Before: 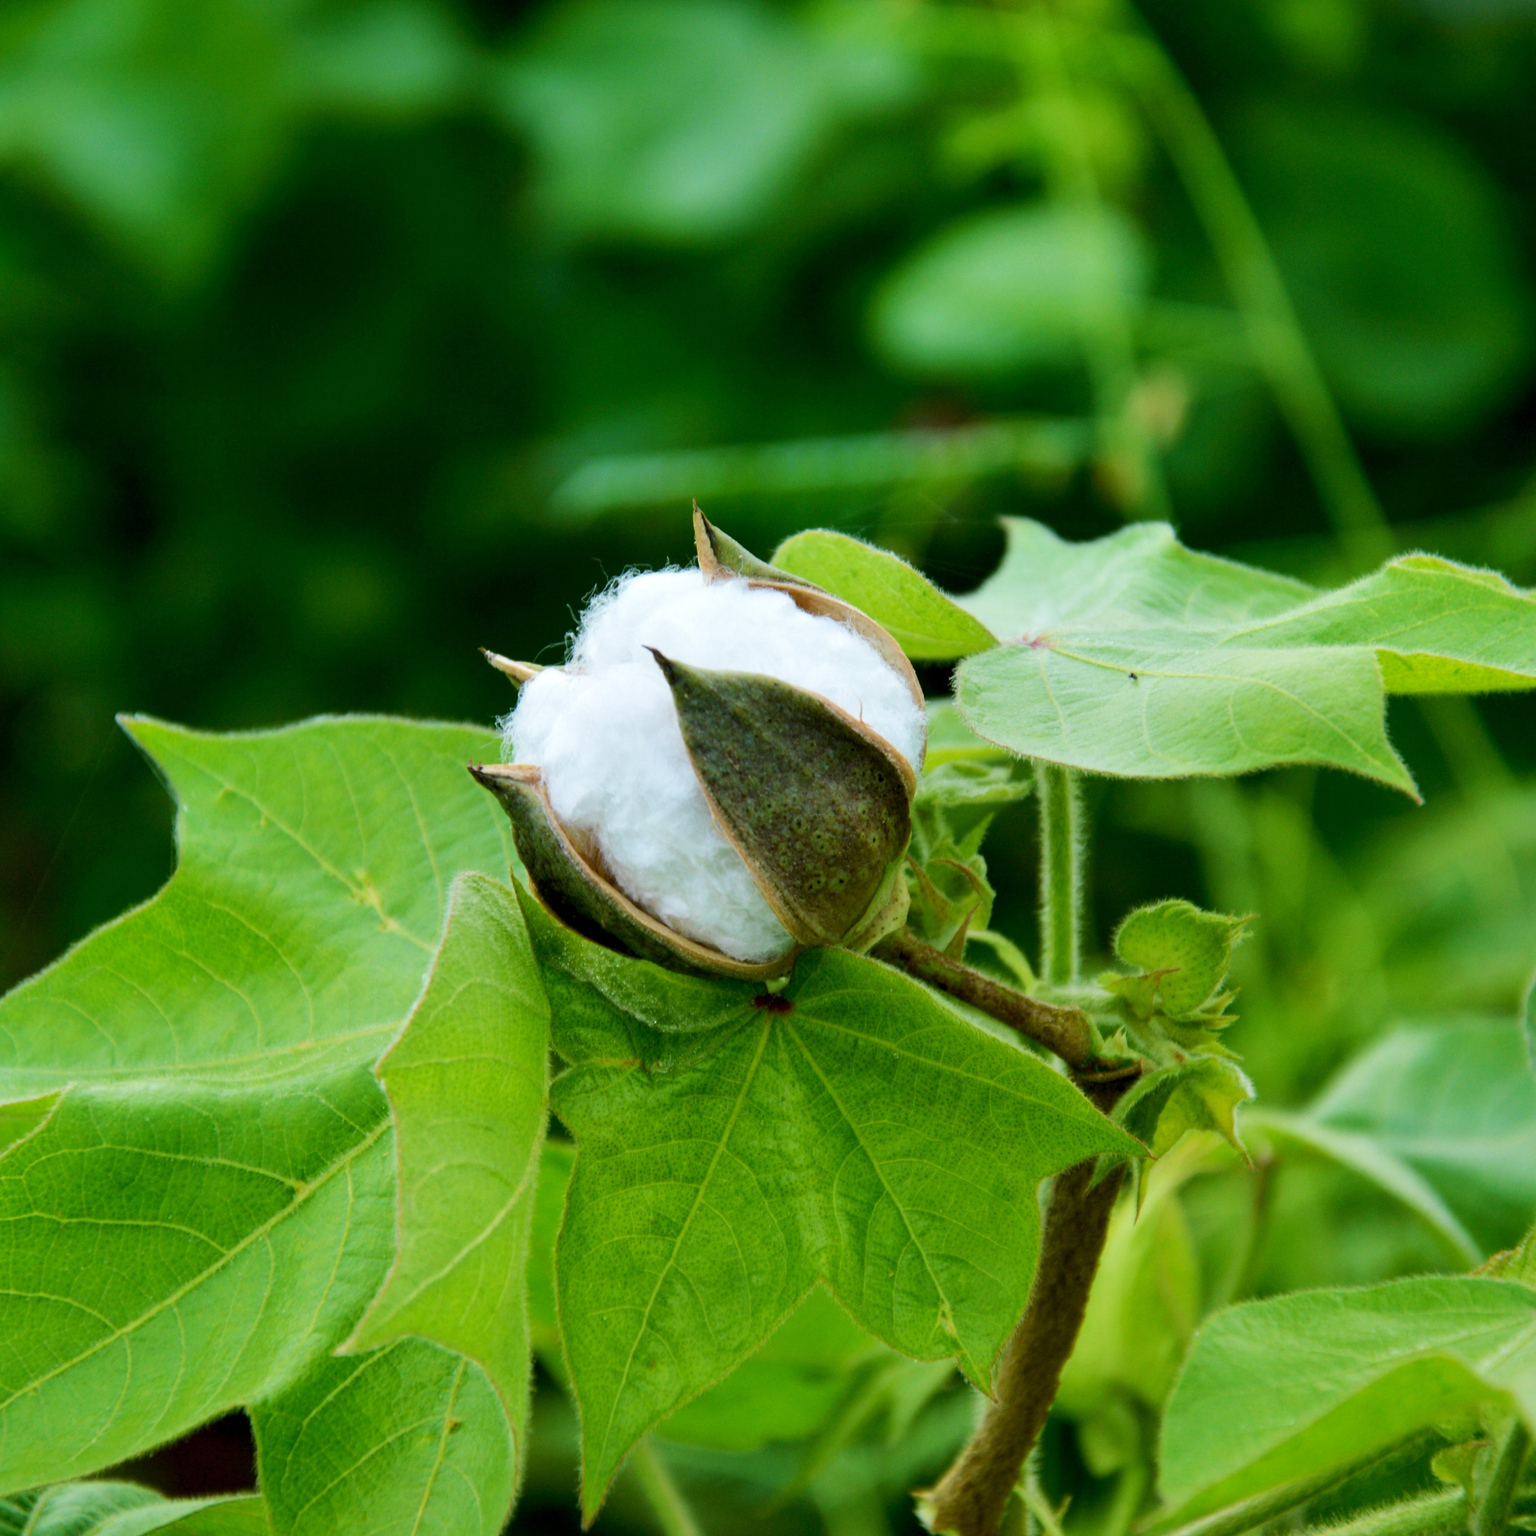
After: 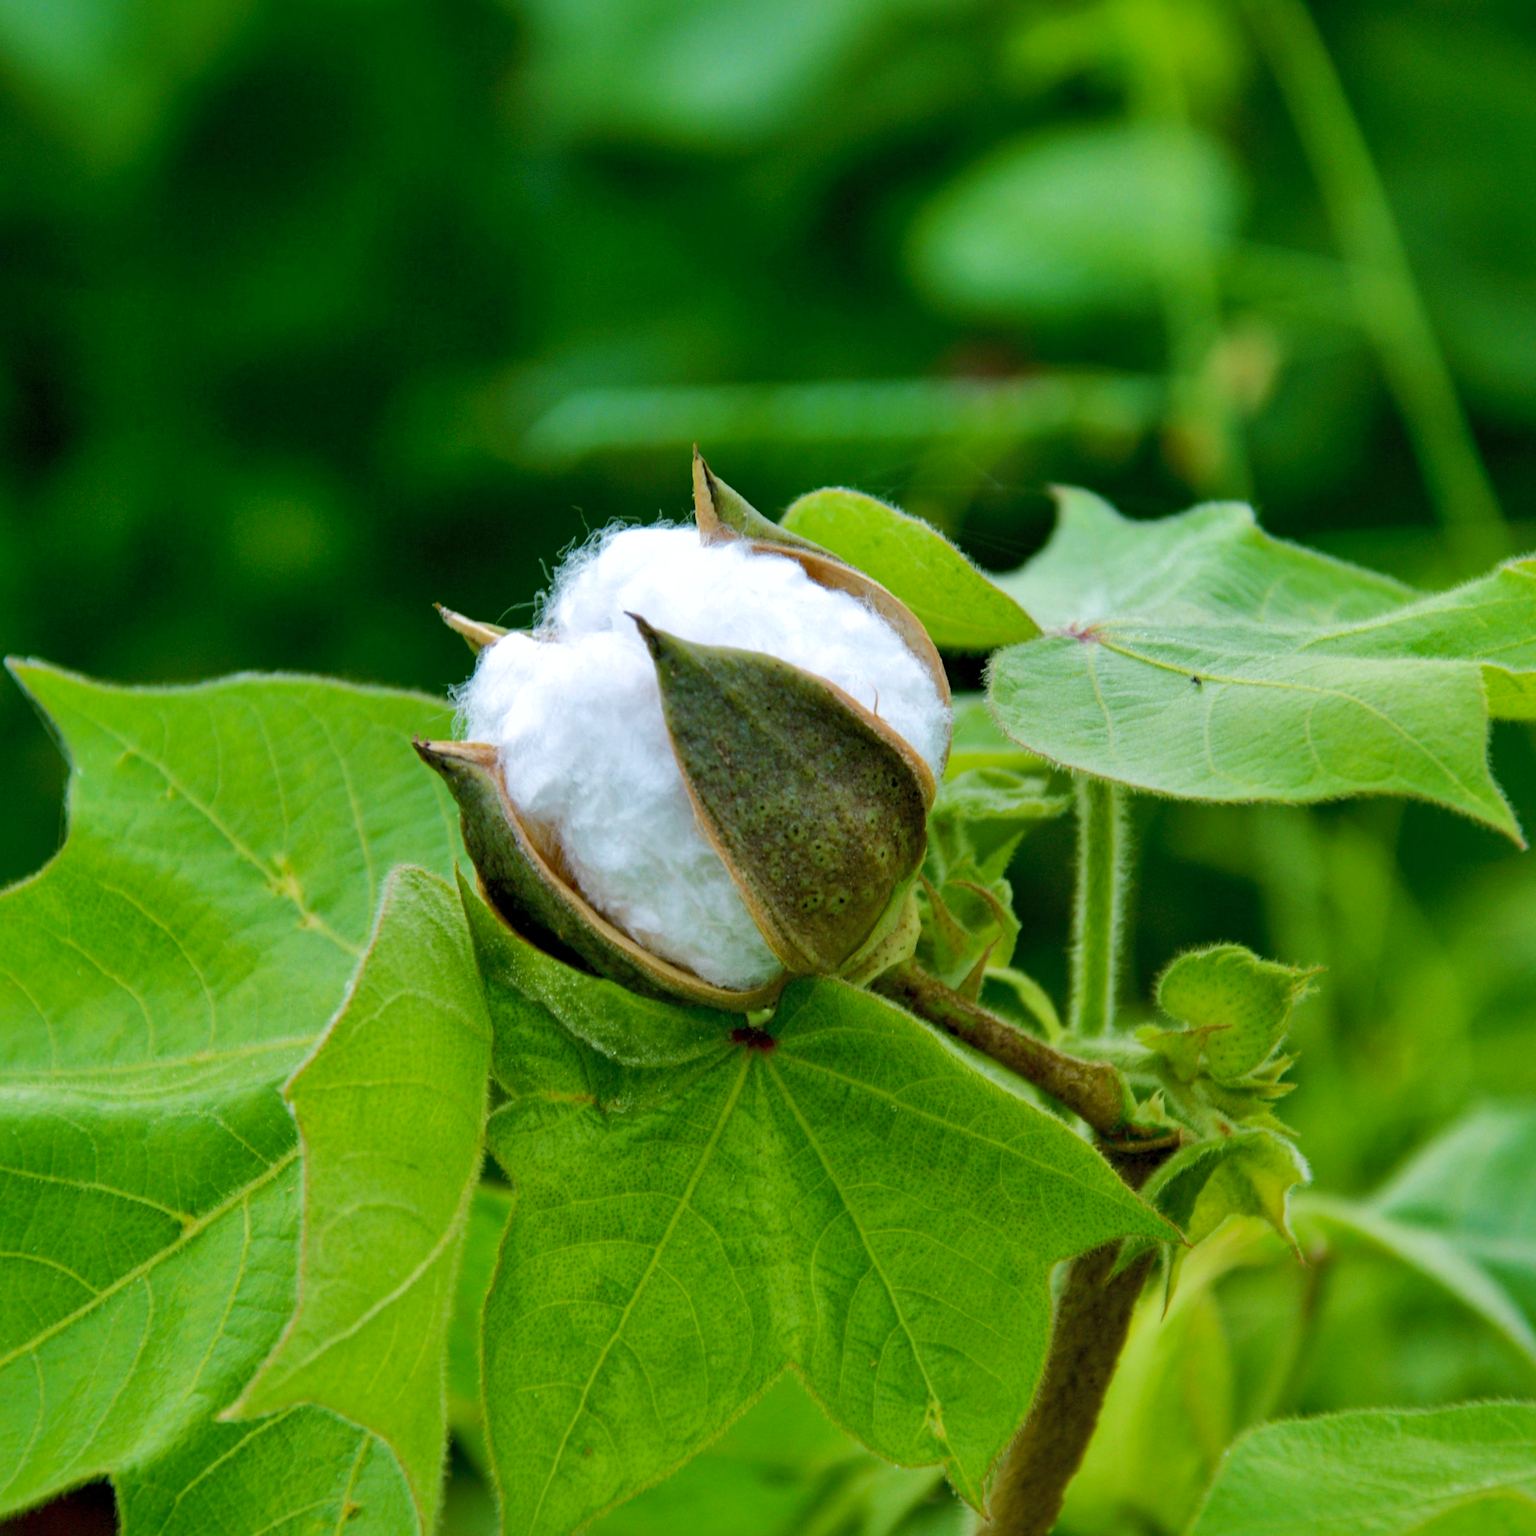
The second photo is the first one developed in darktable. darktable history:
shadows and highlights: on, module defaults
haze removal: compatibility mode true, adaptive false
crop and rotate: angle -3.27°, left 5.211%, top 5.211%, right 4.607%, bottom 4.607%
